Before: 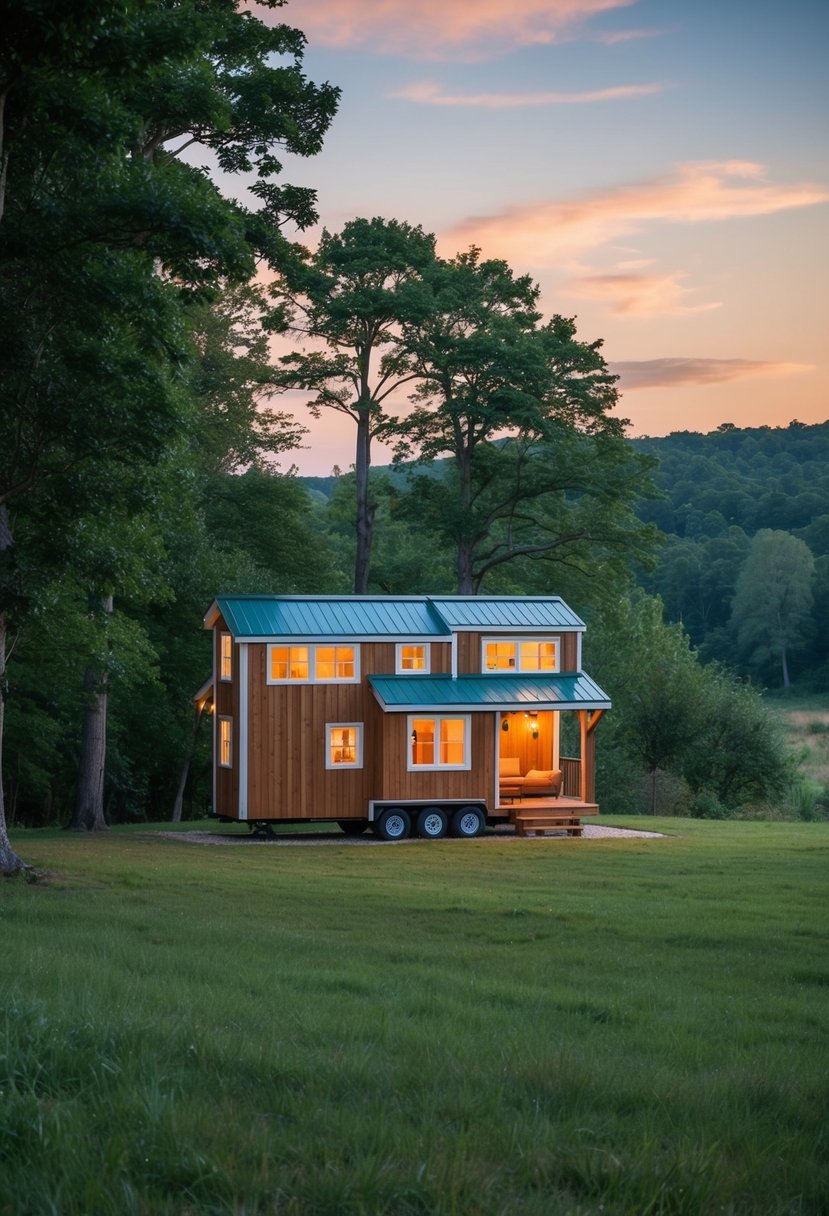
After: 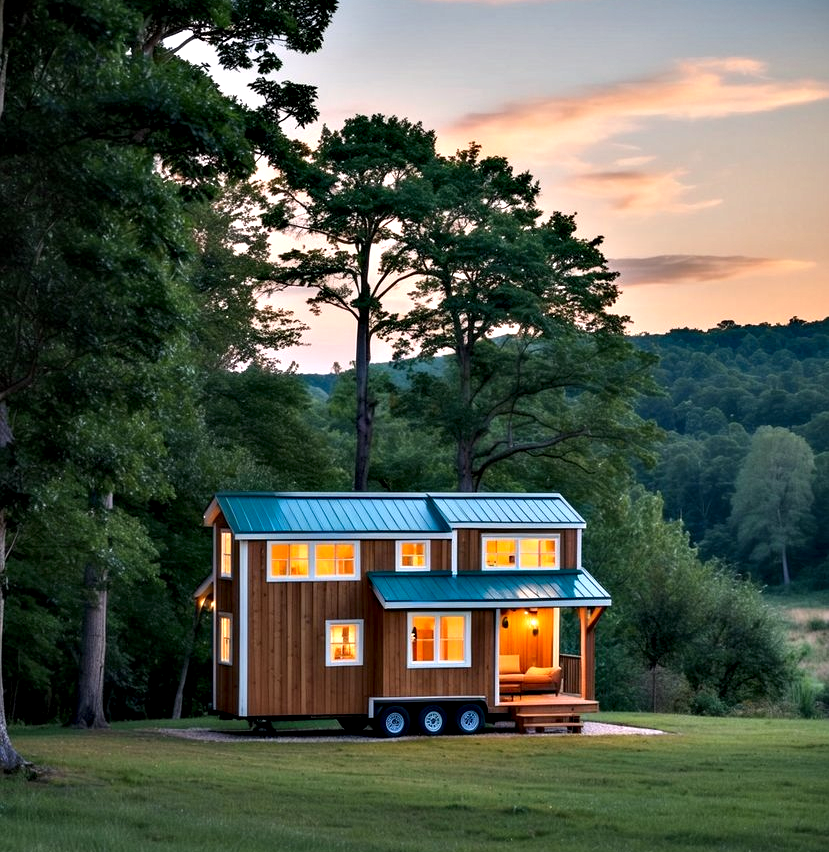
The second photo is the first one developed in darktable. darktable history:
contrast equalizer: octaves 7, y [[0.627 ×6], [0.563 ×6], [0 ×6], [0 ×6], [0 ×6]]
crop and rotate: top 8.546%, bottom 21.387%
